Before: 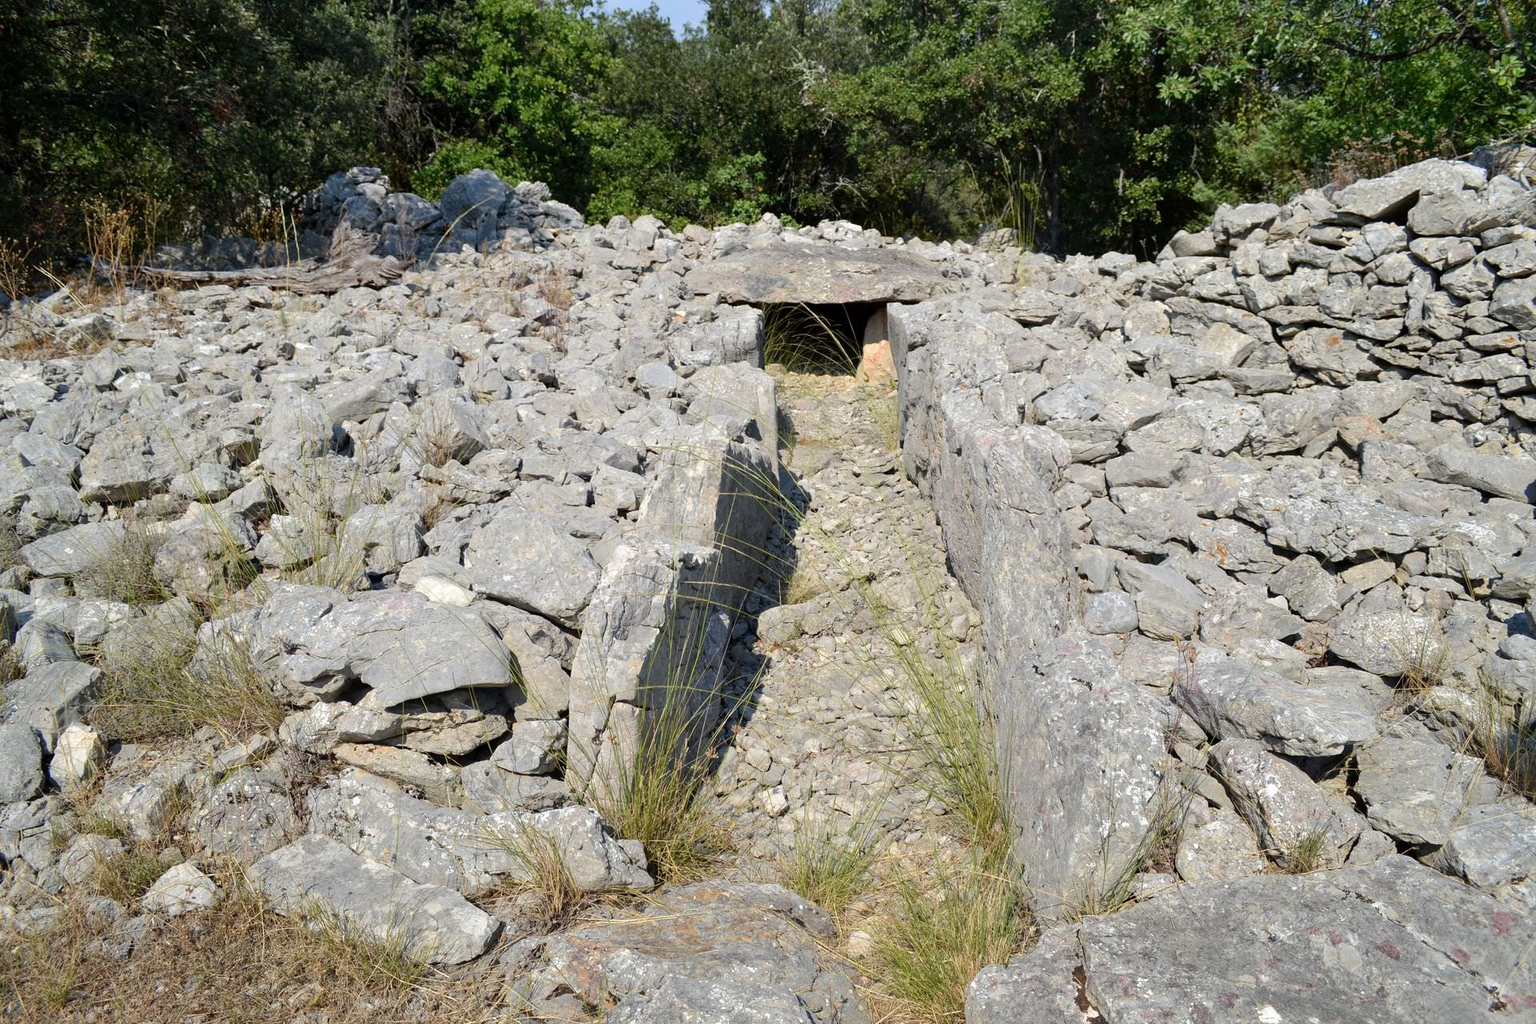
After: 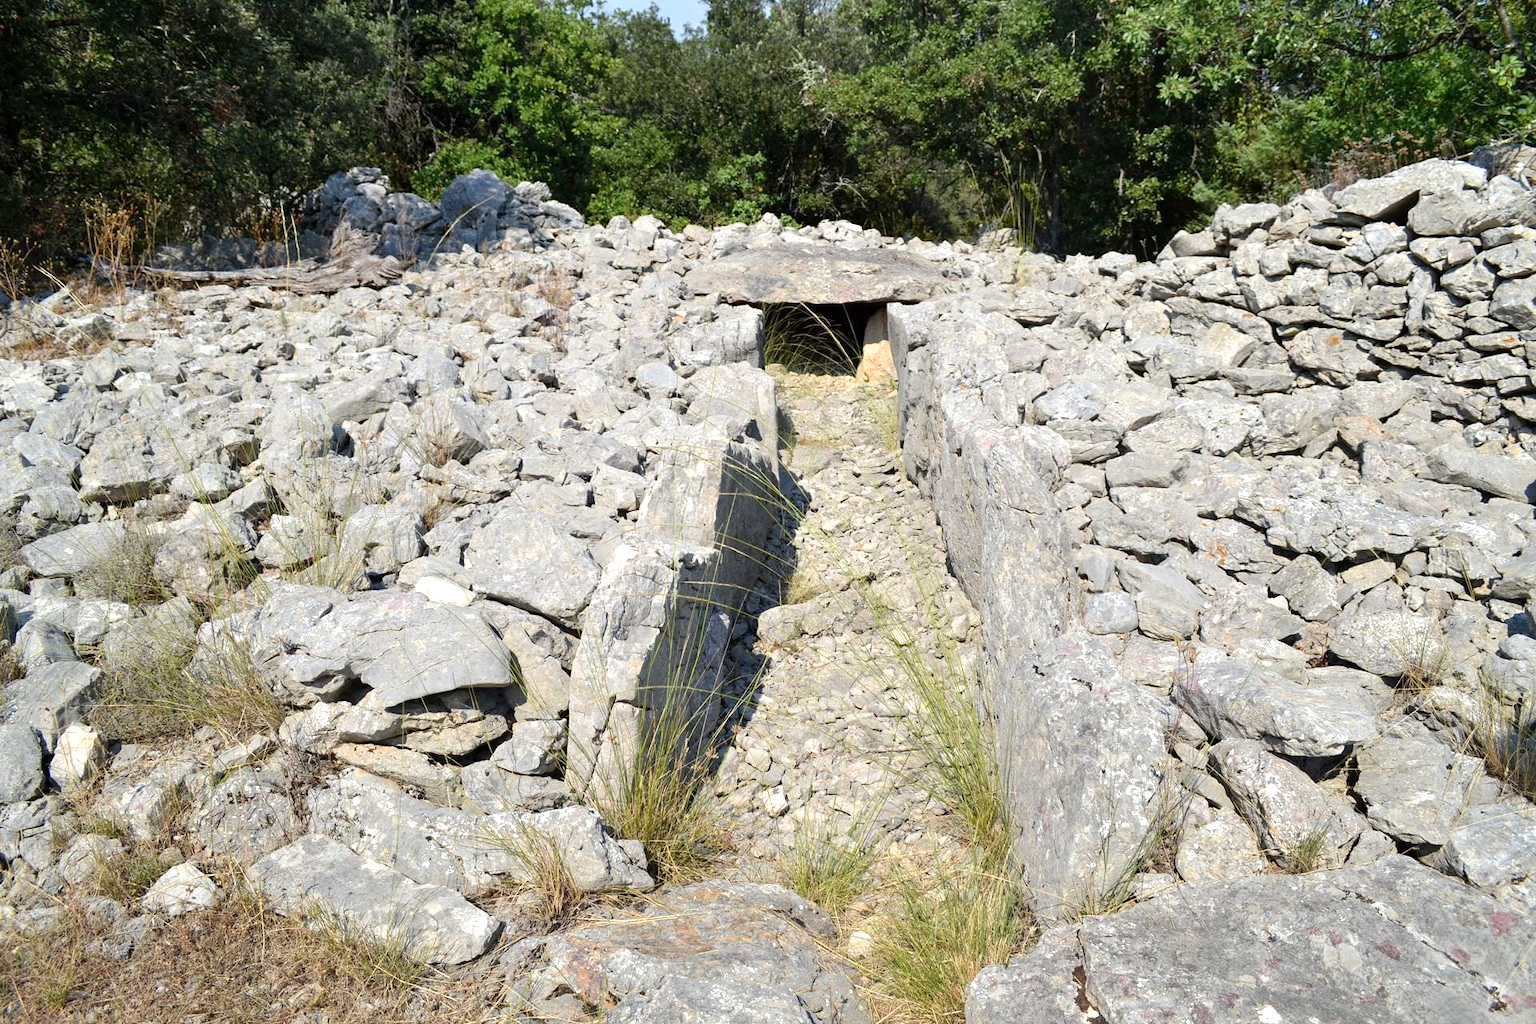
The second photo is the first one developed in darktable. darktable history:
exposure: exposure 0.426 EV, compensate highlight preservation false
tone equalizer: on, module defaults
